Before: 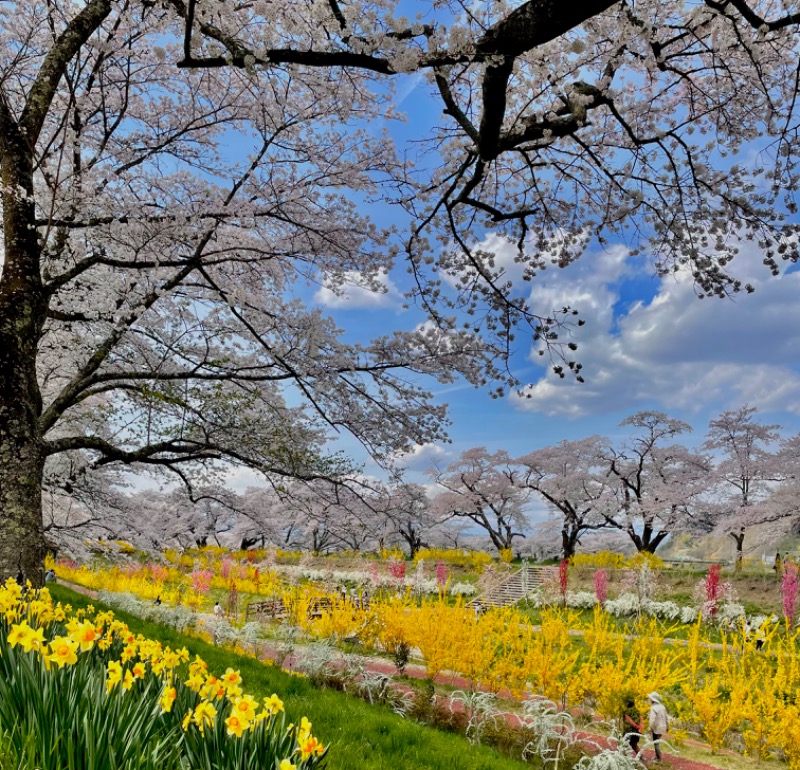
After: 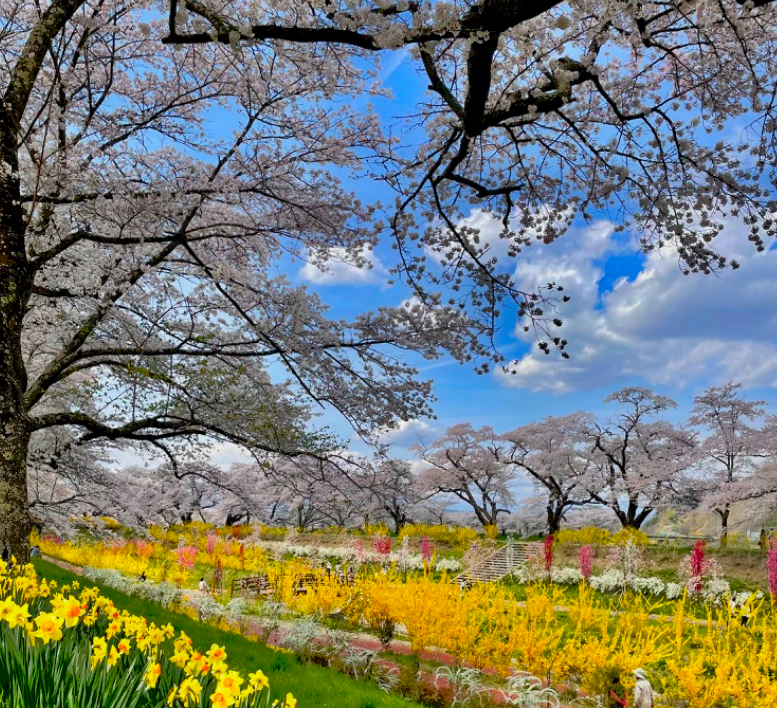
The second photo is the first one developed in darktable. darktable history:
crop: left 1.98%, top 3.199%, right 0.774%, bottom 4.828%
tone equalizer: -7 EV -0.664 EV, -6 EV 1.04 EV, -5 EV -0.453 EV, -4 EV 0.468 EV, -3 EV 0.414 EV, -2 EV 0.18 EV, -1 EV -0.157 EV, +0 EV -0.362 EV
contrast brightness saturation: contrast 0.089, saturation 0.28
